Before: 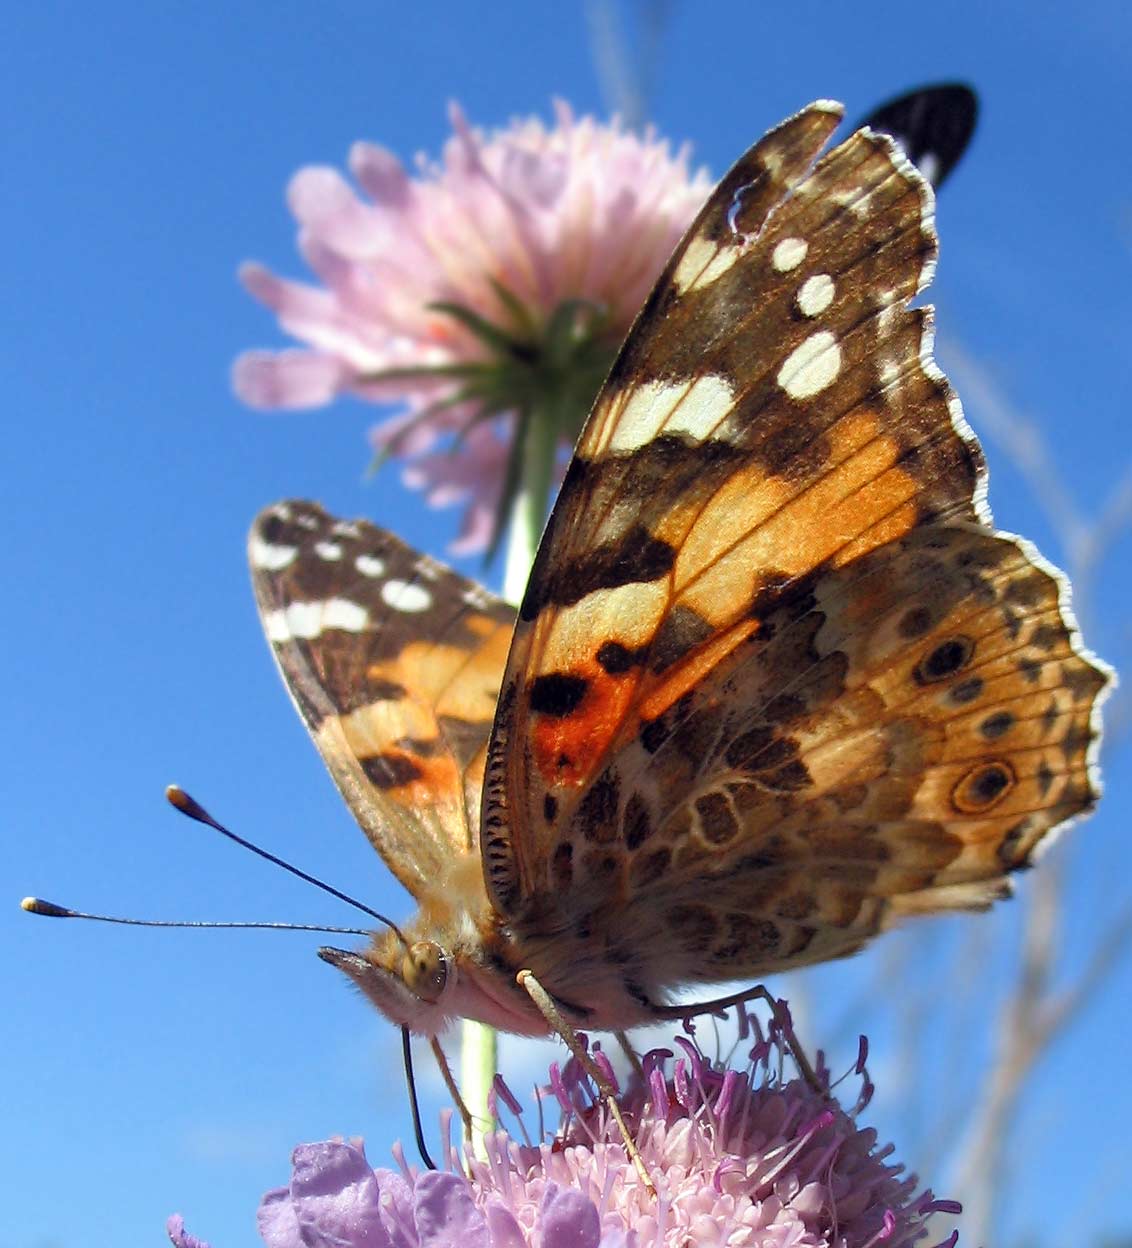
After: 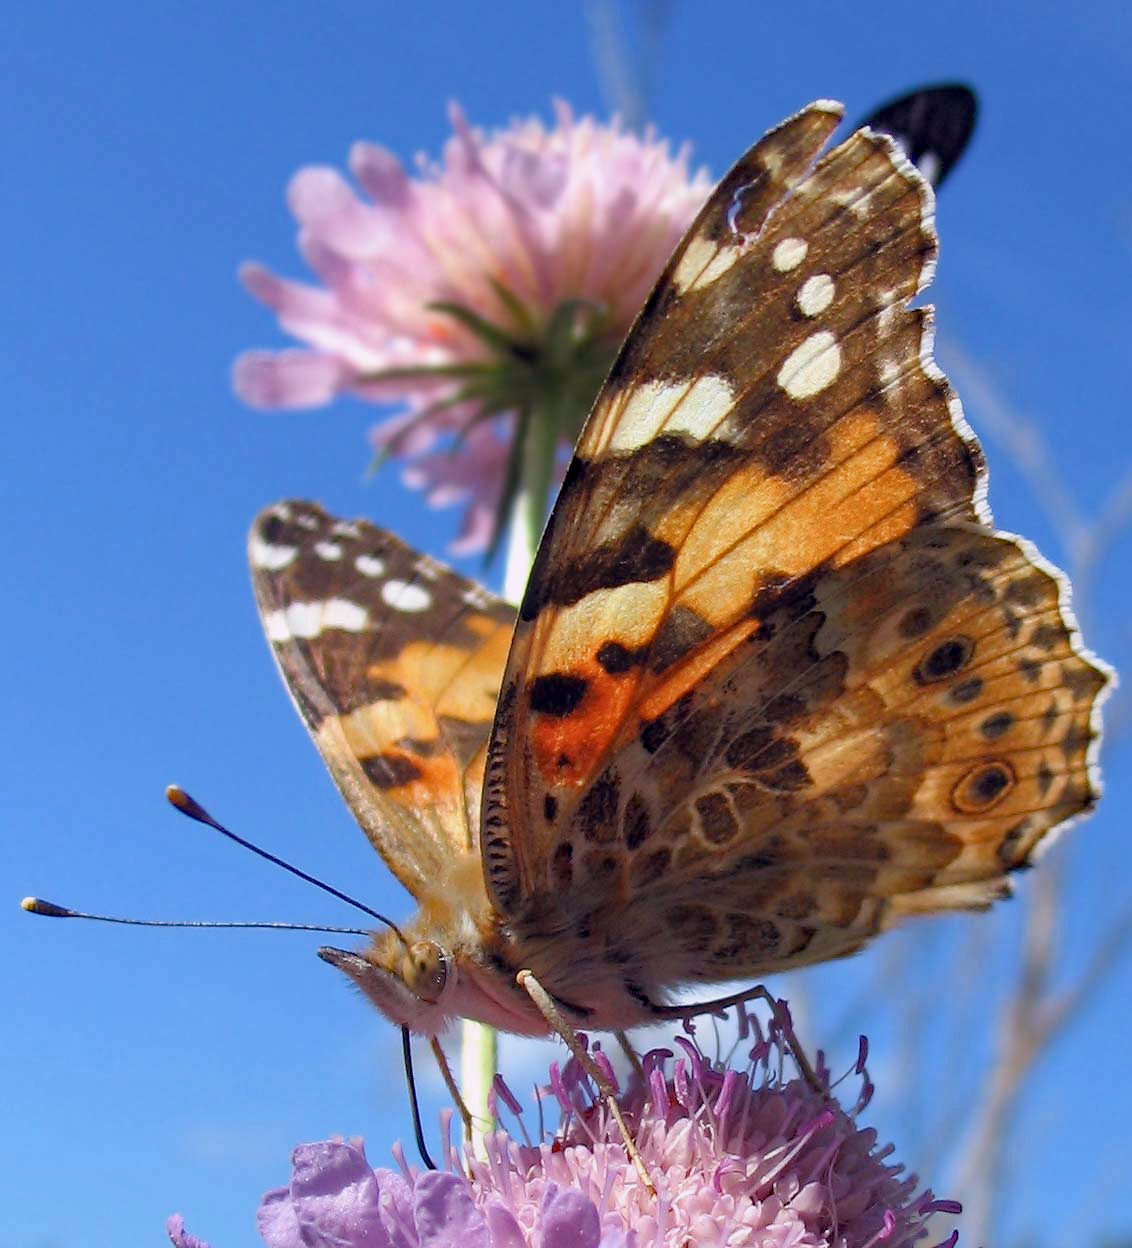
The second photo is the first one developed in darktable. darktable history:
color balance: contrast -15%
white balance: red 1.05, blue 1.072
haze removal: strength 0.29, distance 0.25, compatibility mode true, adaptive false
